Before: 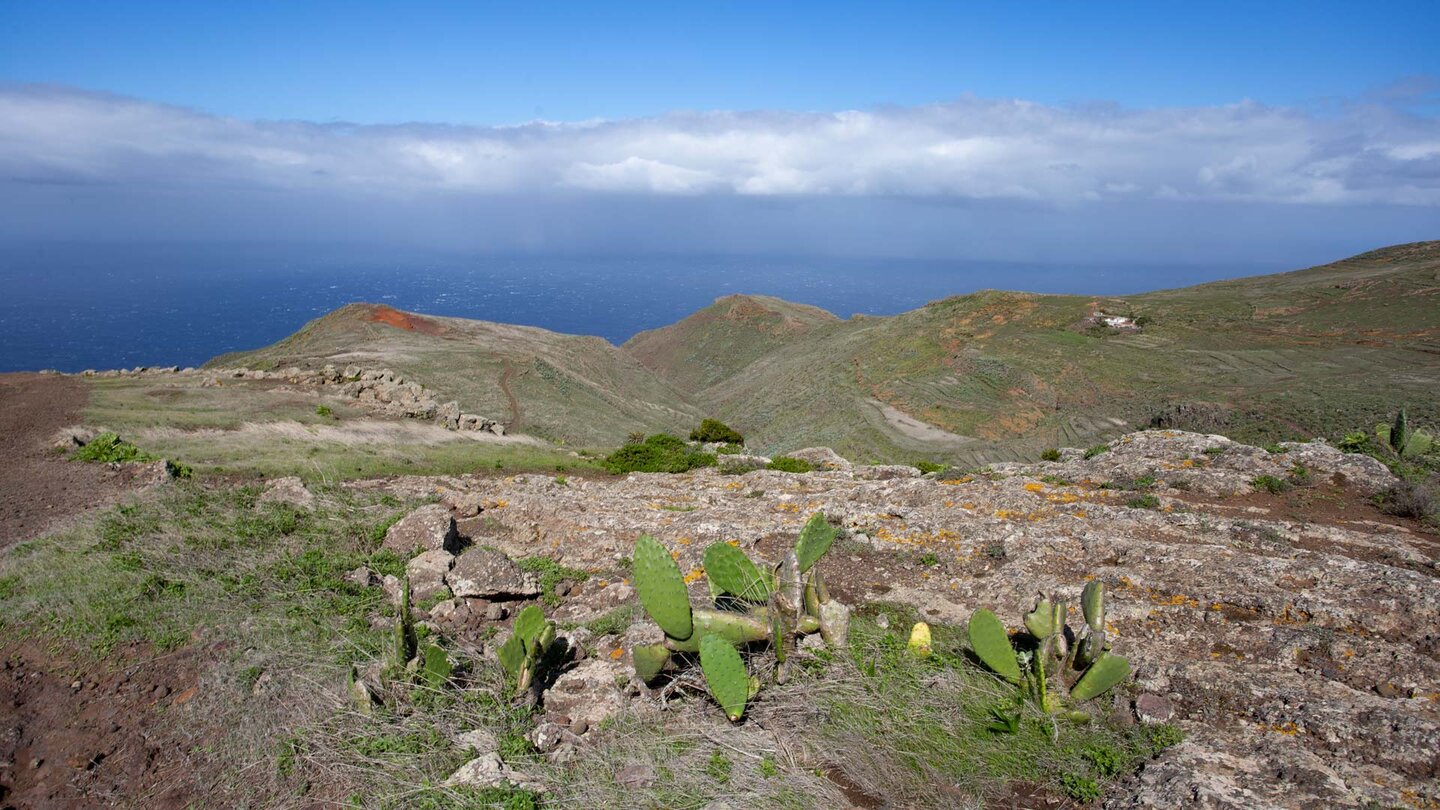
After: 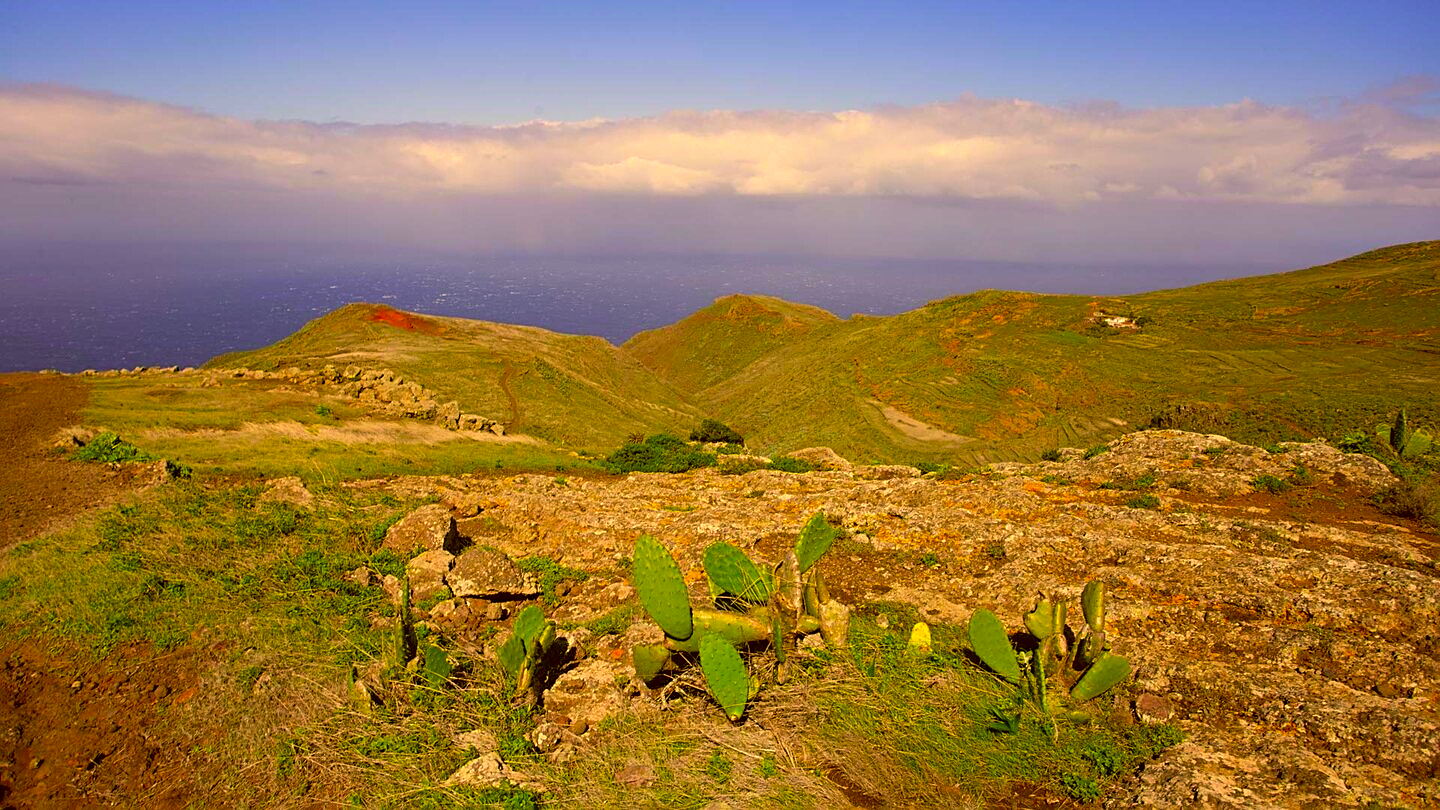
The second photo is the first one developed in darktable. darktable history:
sharpen: on, module defaults
color correction: highlights a* 10.44, highlights b* 30.04, shadows a* 2.73, shadows b* 17.51, saturation 1.72
